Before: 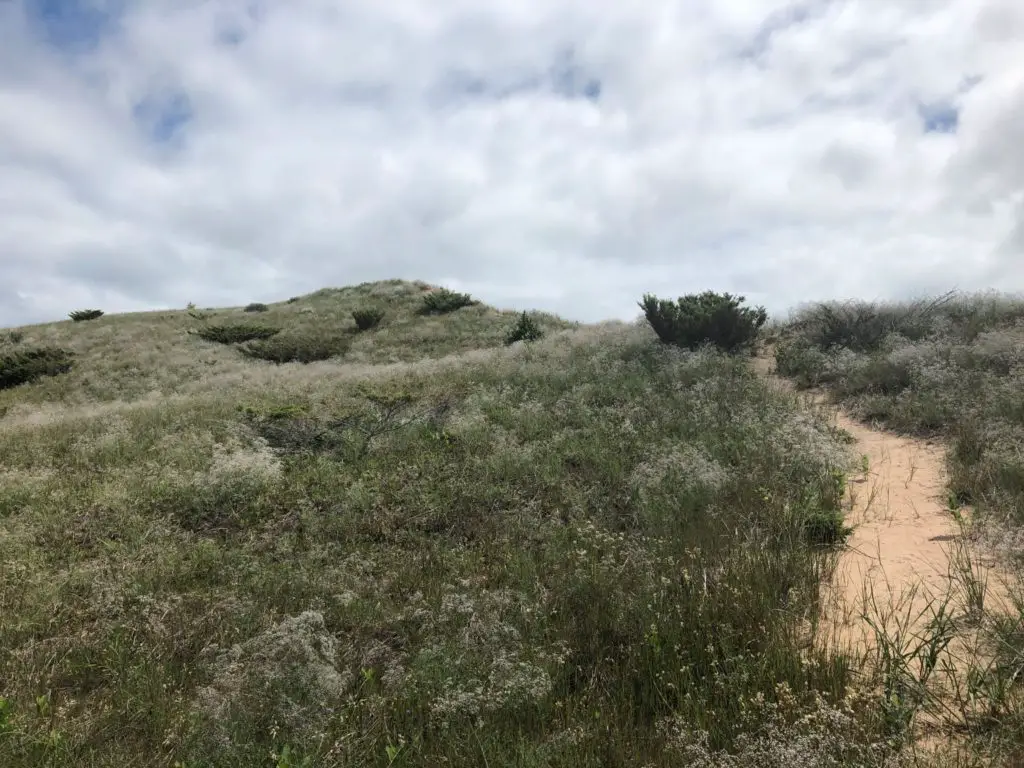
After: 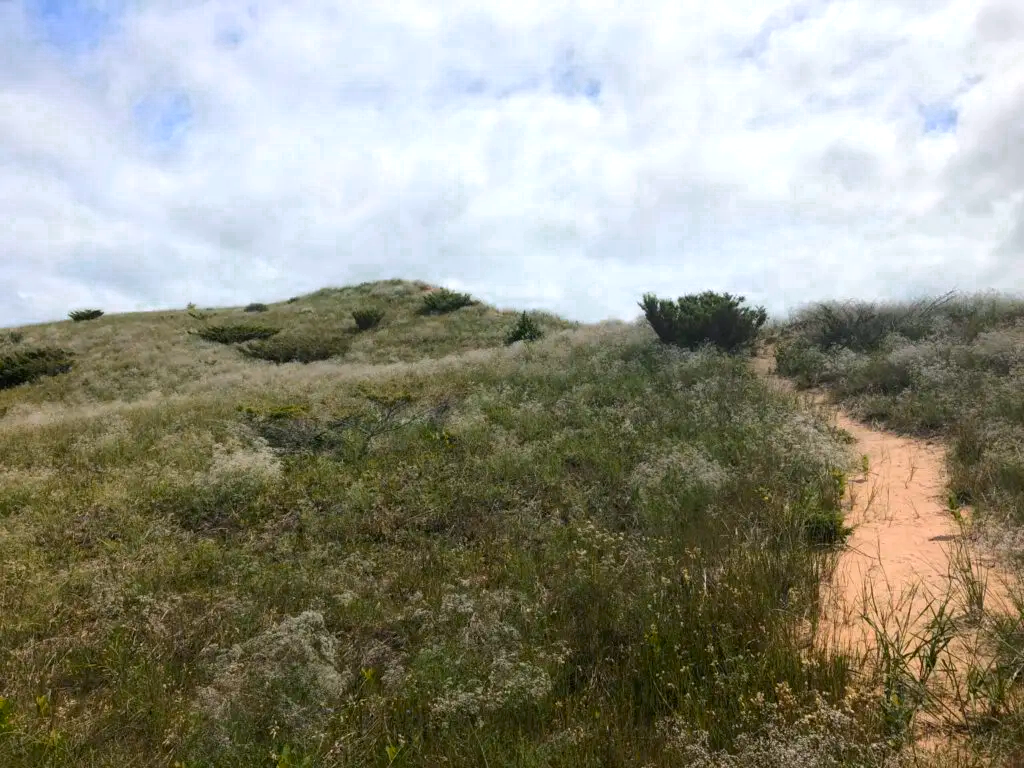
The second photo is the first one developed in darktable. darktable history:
color zones: curves: ch0 [(0.473, 0.374) (0.742, 0.784)]; ch1 [(0.354, 0.737) (0.742, 0.705)]; ch2 [(0.318, 0.421) (0.758, 0.532)]
